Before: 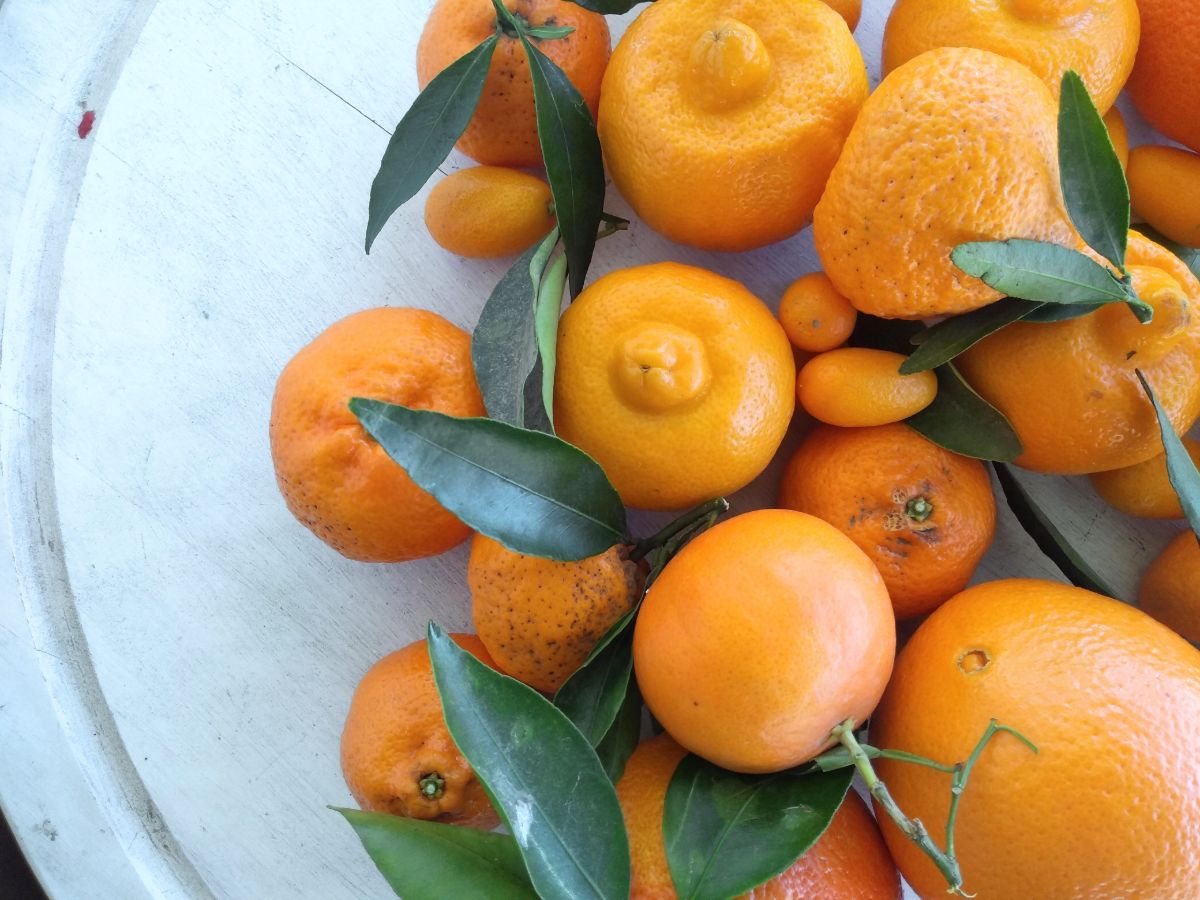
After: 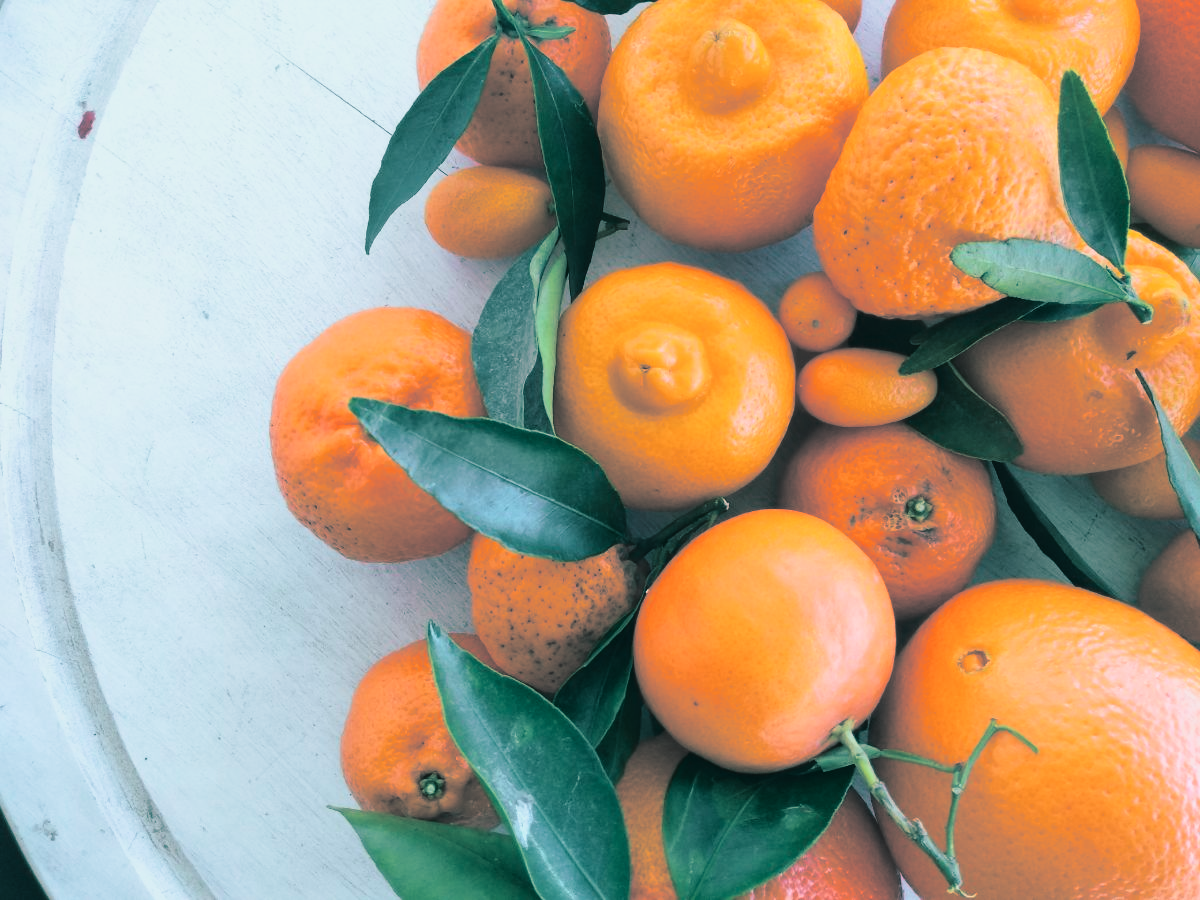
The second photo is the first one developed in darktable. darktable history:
split-toning: shadows › hue 183.6°, shadows › saturation 0.52, highlights › hue 0°, highlights › saturation 0
tone curve: curves: ch0 [(0, 0.025) (0.15, 0.143) (0.452, 0.486) (0.751, 0.788) (1, 0.961)]; ch1 [(0, 0) (0.416, 0.4) (0.476, 0.469) (0.497, 0.494) (0.546, 0.571) (0.566, 0.607) (0.62, 0.657) (1, 1)]; ch2 [(0, 0) (0.386, 0.397) (0.505, 0.498) (0.547, 0.546) (0.579, 0.58) (1, 1)], color space Lab, independent channels, preserve colors none
